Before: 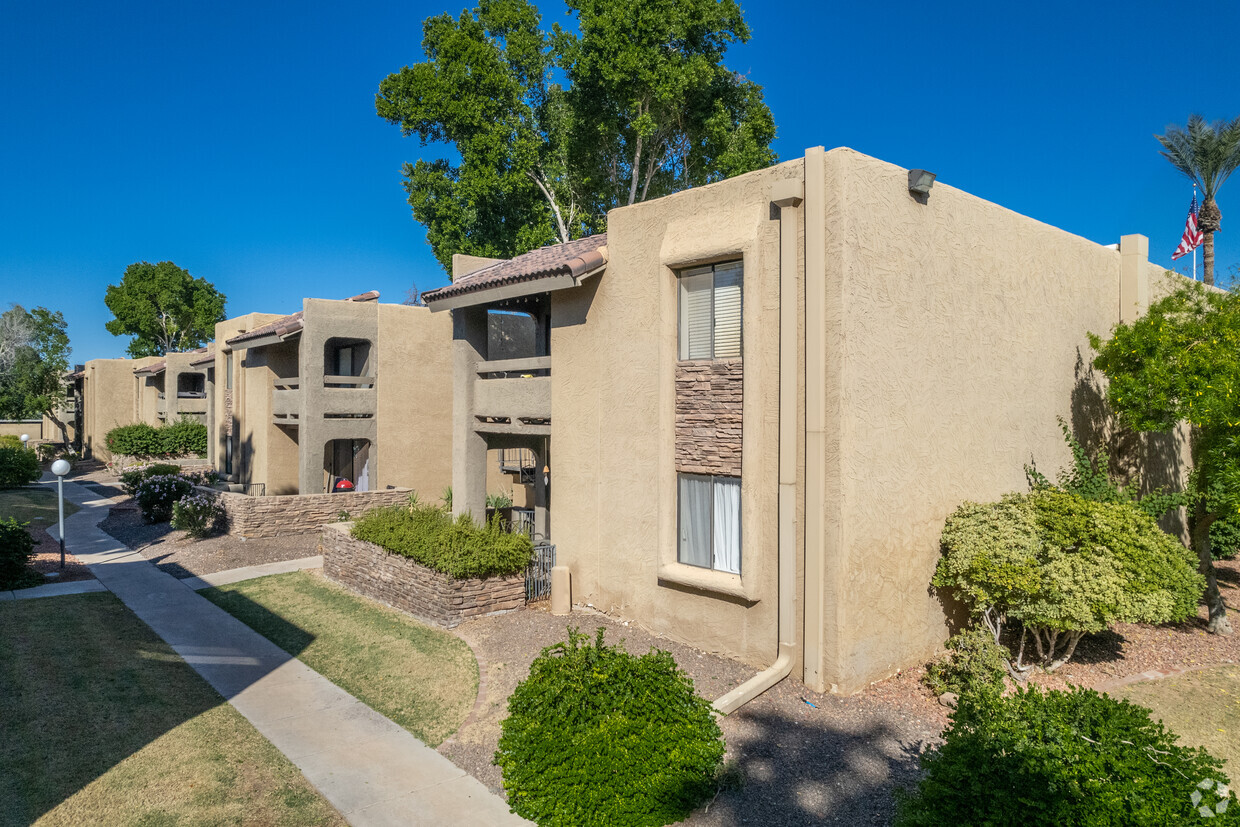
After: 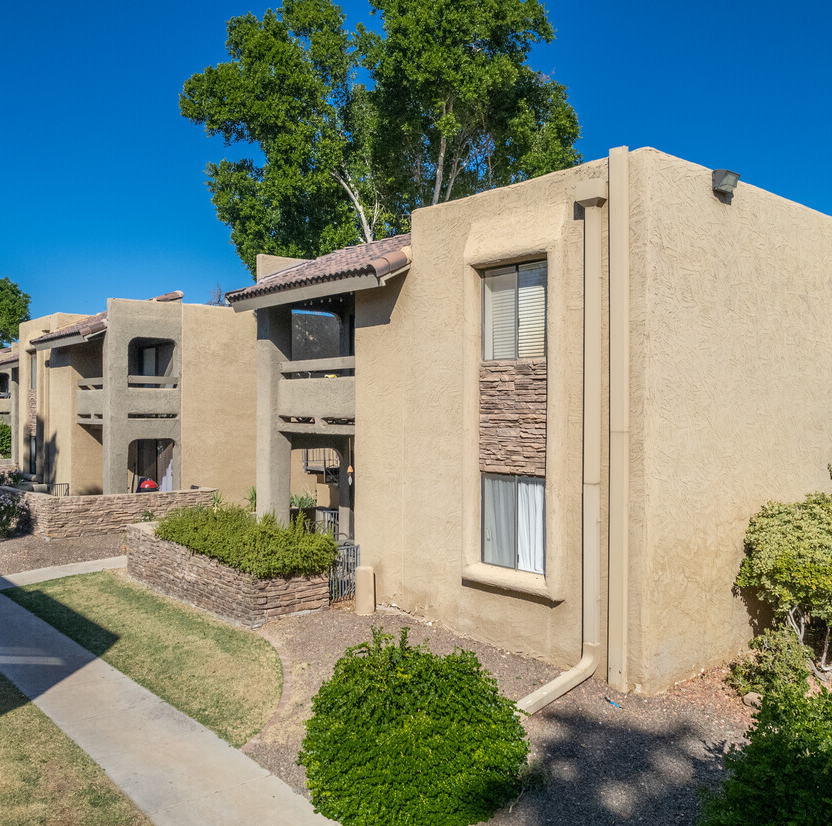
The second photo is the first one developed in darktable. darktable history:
exposure: compensate highlight preservation false
crop and rotate: left 15.818%, right 17.061%
